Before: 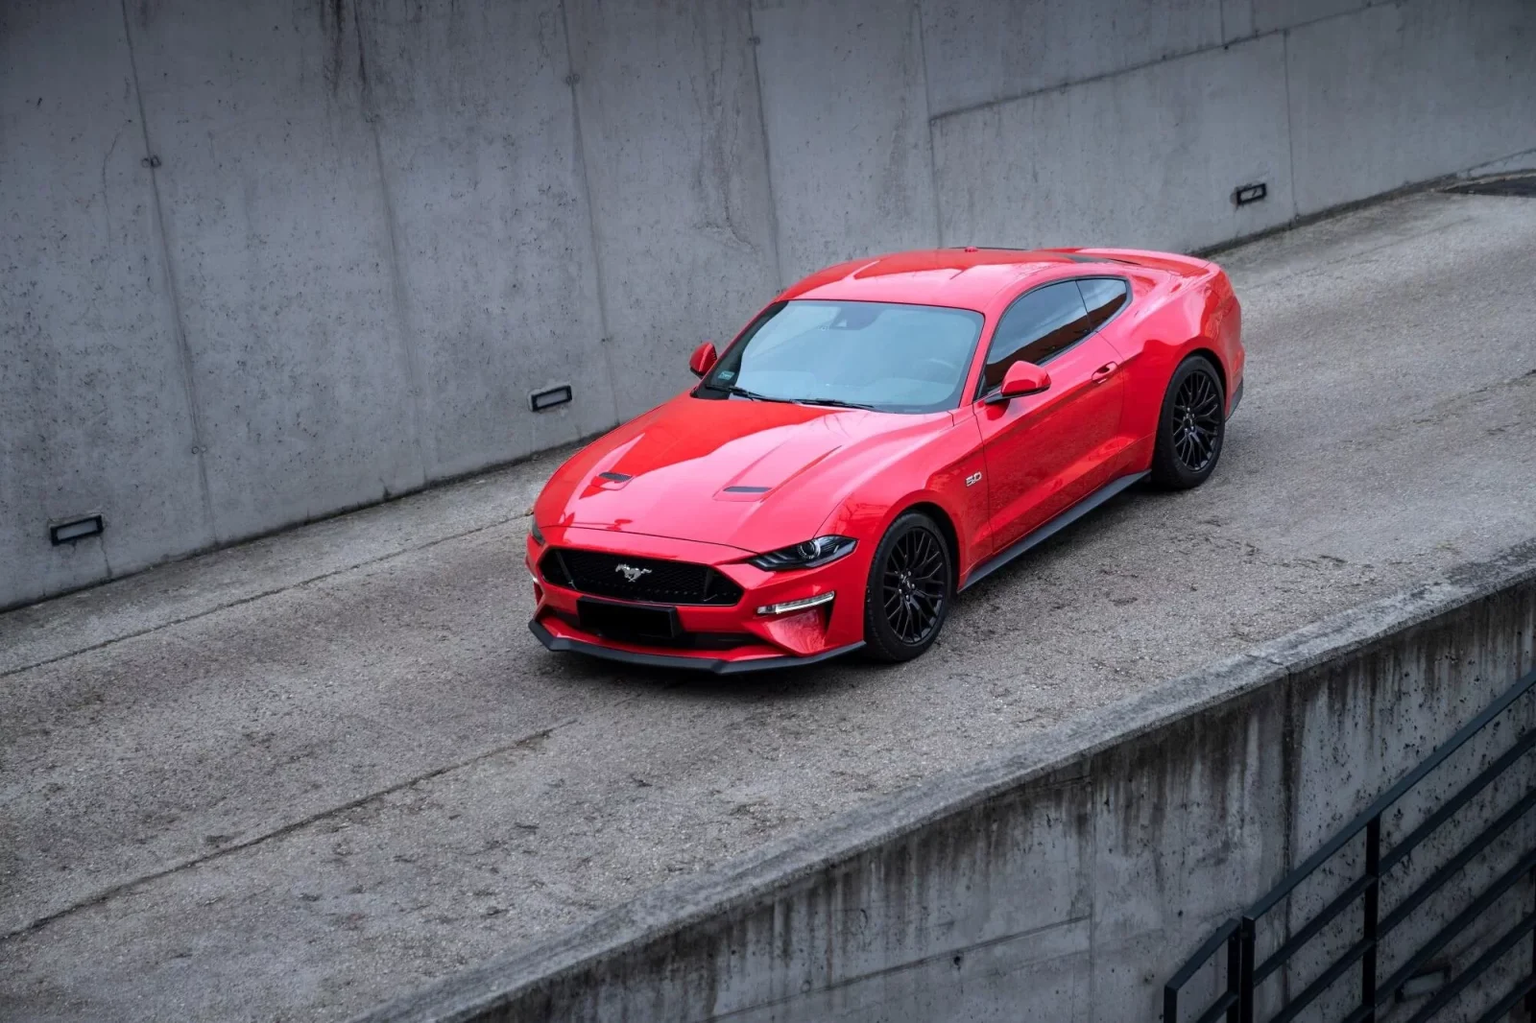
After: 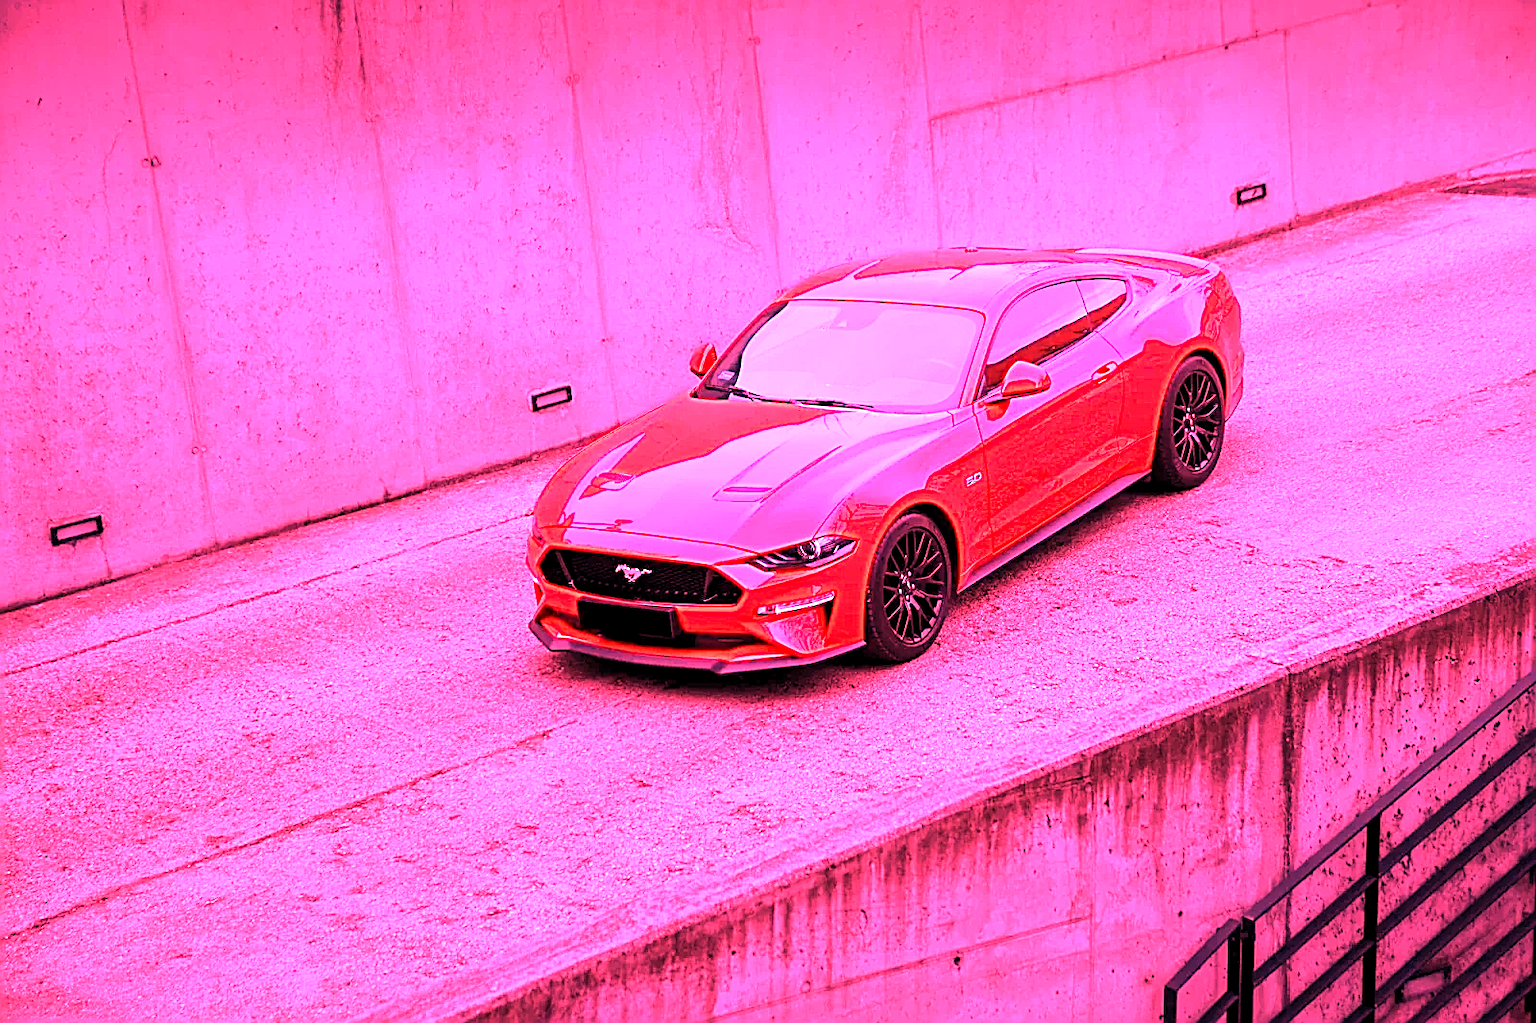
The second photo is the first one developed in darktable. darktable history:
white balance: red 4.26, blue 1.802
levels: levels [0.018, 0.493, 1]
sharpen: on, module defaults
